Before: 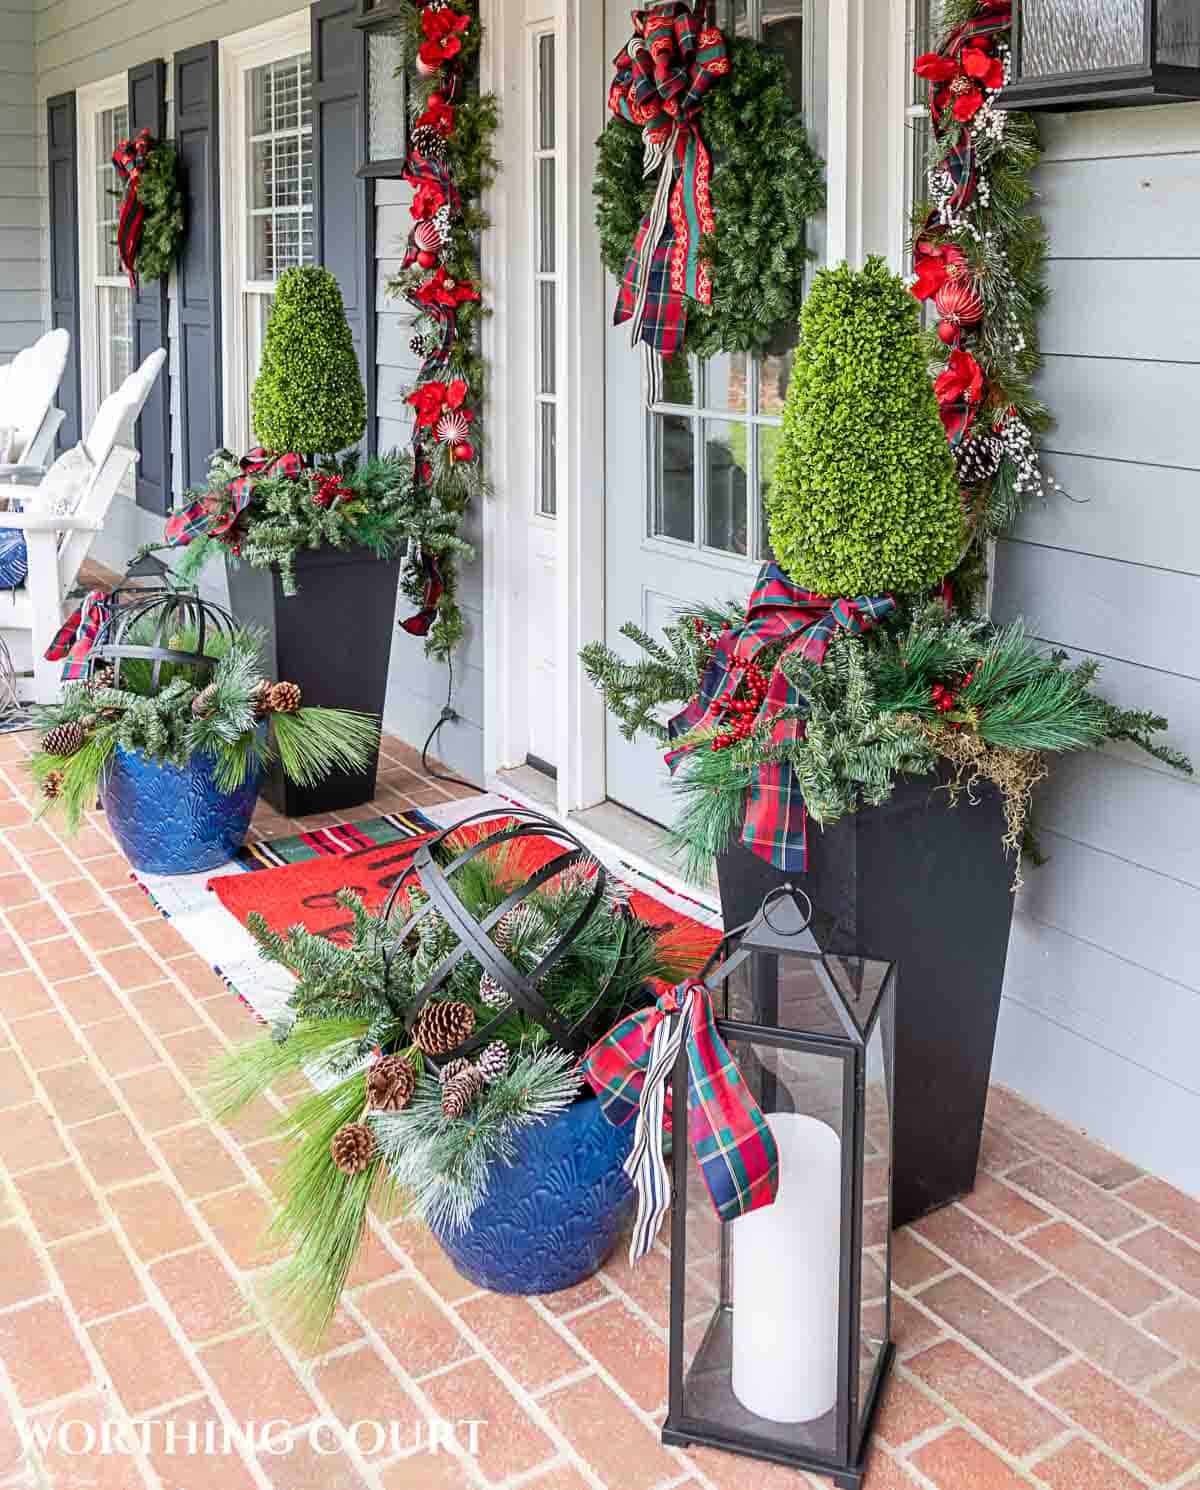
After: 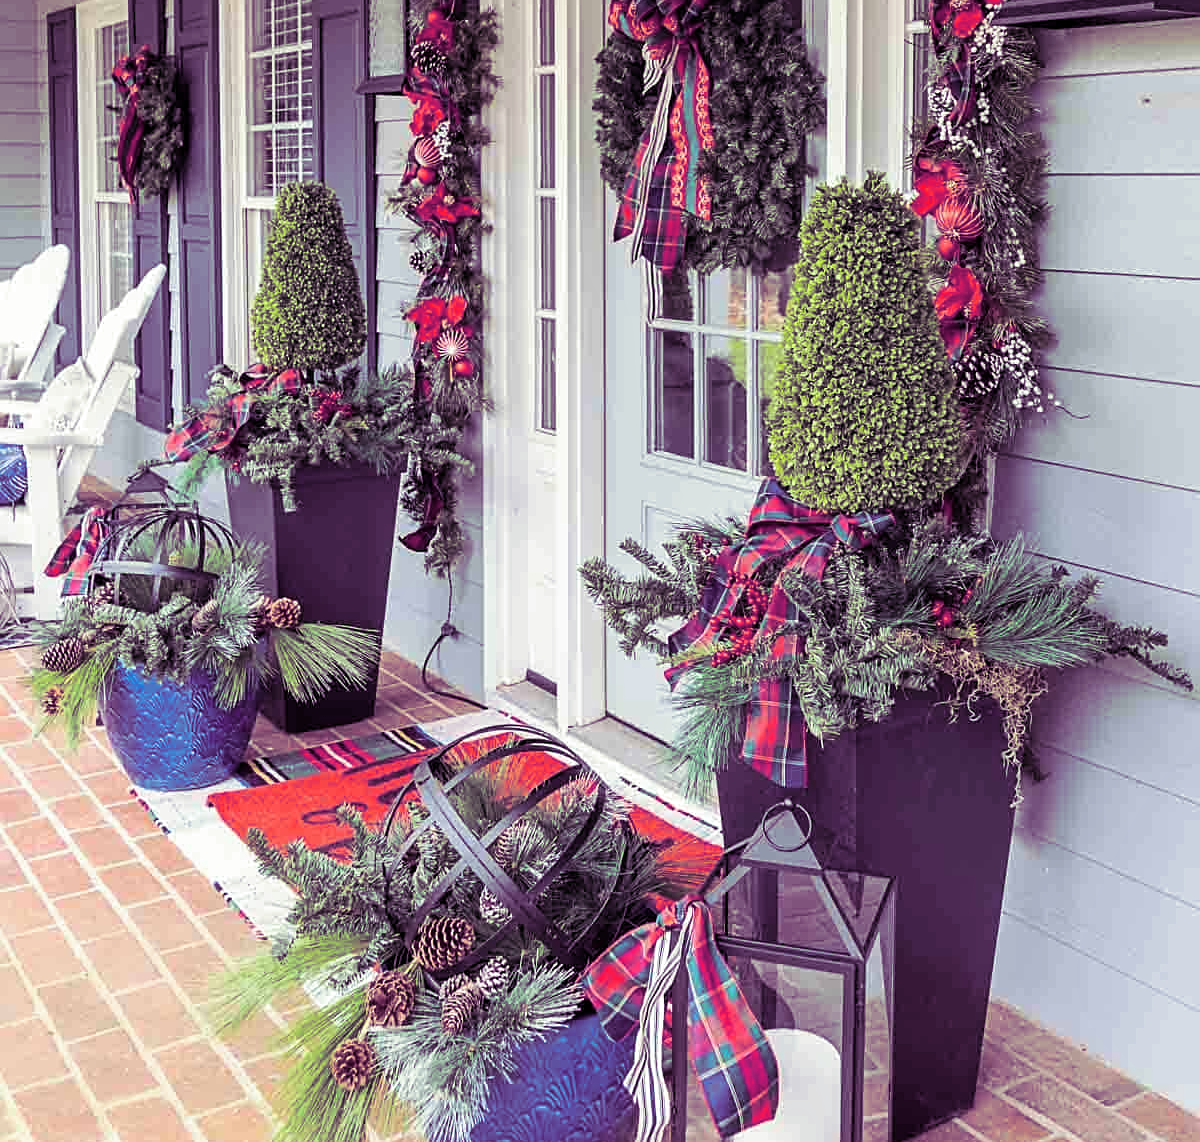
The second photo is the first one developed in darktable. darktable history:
split-toning: shadows › hue 277.2°, shadows › saturation 0.74
tone equalizer: on, module defaults
sharpen: amount 0.2
crop: top 5.667%, bottom 17.637%
